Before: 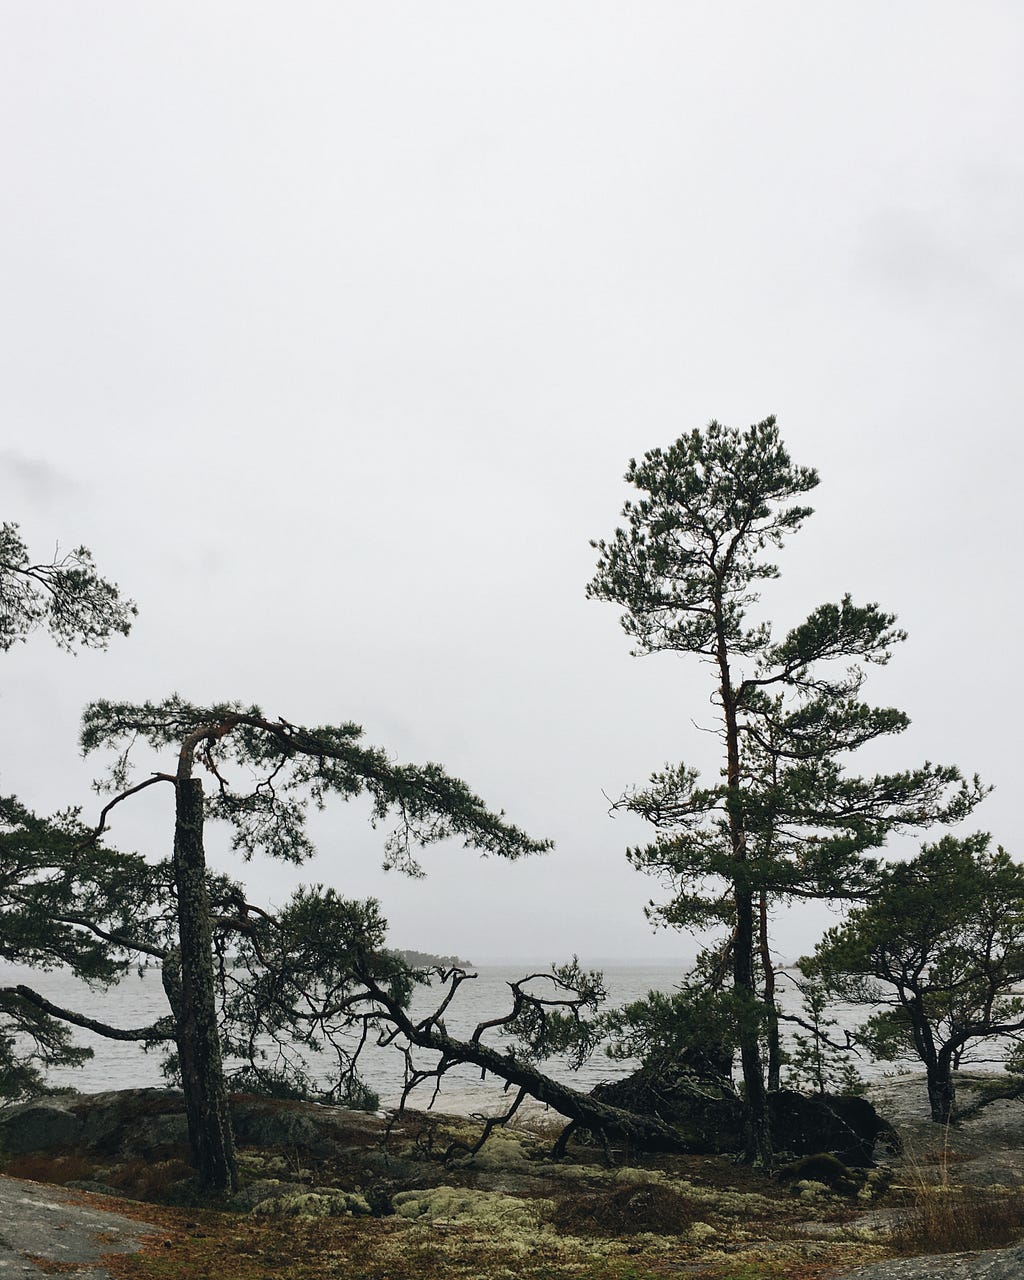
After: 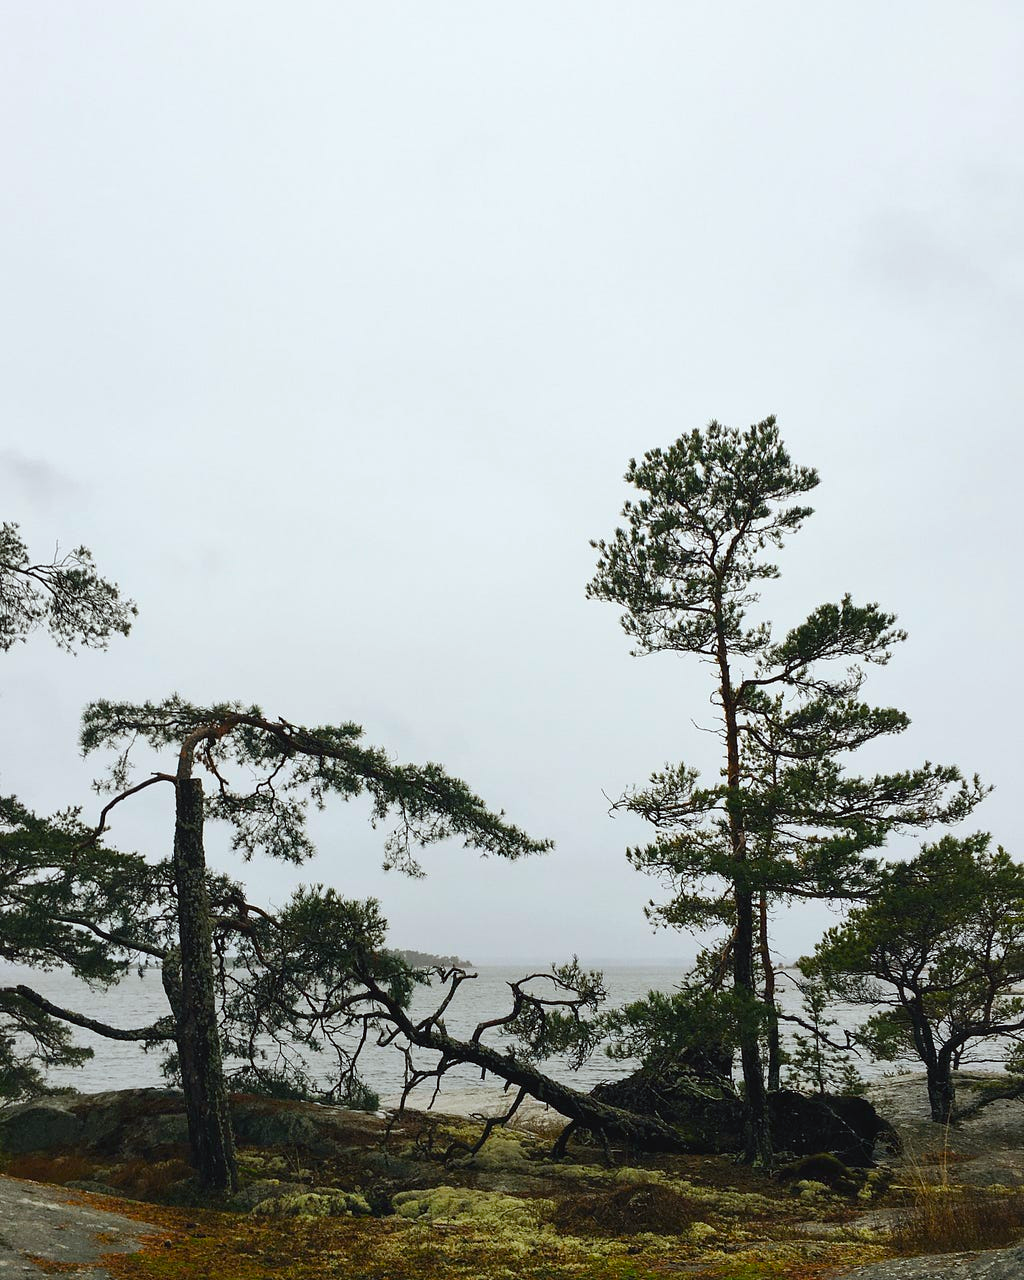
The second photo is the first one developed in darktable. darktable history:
color balance rgb: linear chroma grading › global chroma 14.8%, perceptual saturation grading › global saturation 30.147%
color correction: highlights a* -2.84, highlights b* -2.29, shadows a* 2.07, shadows b* 2.76
